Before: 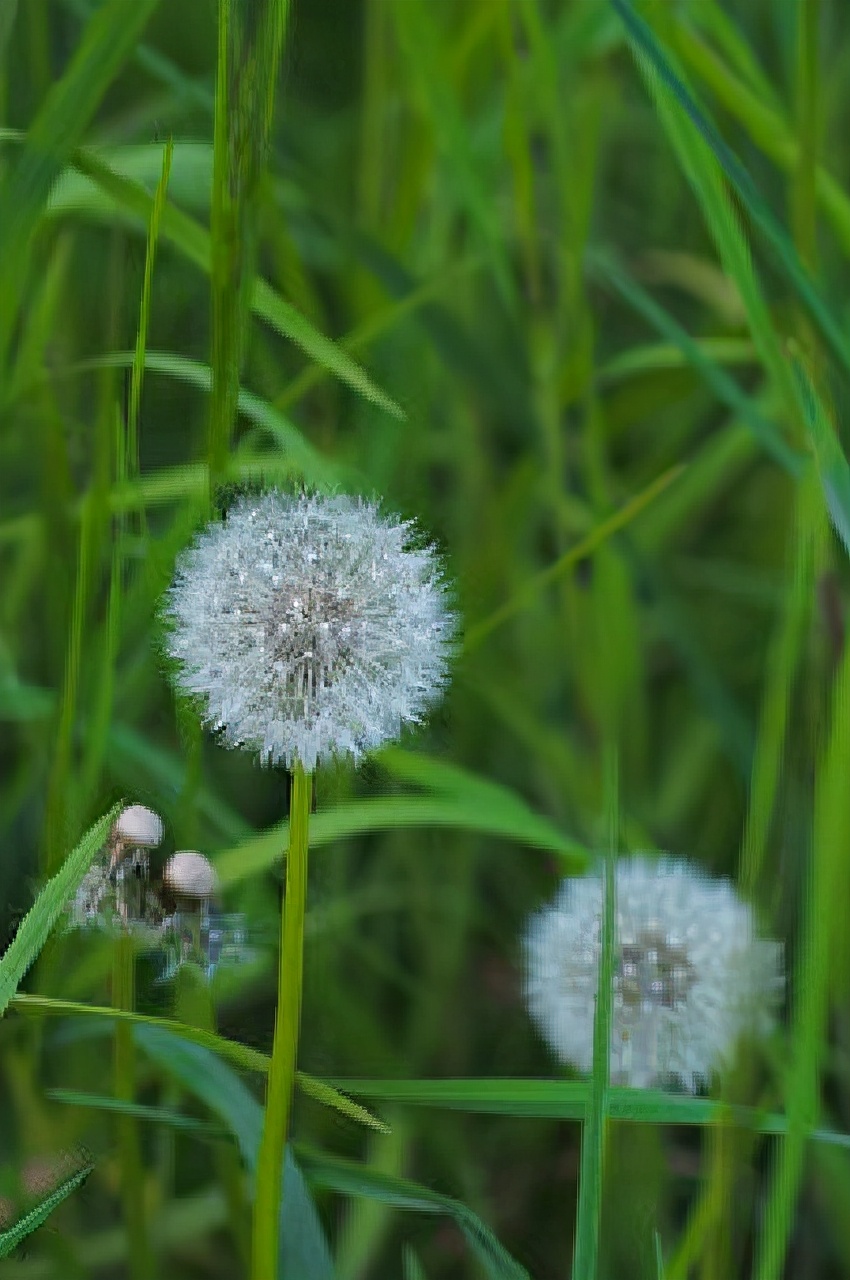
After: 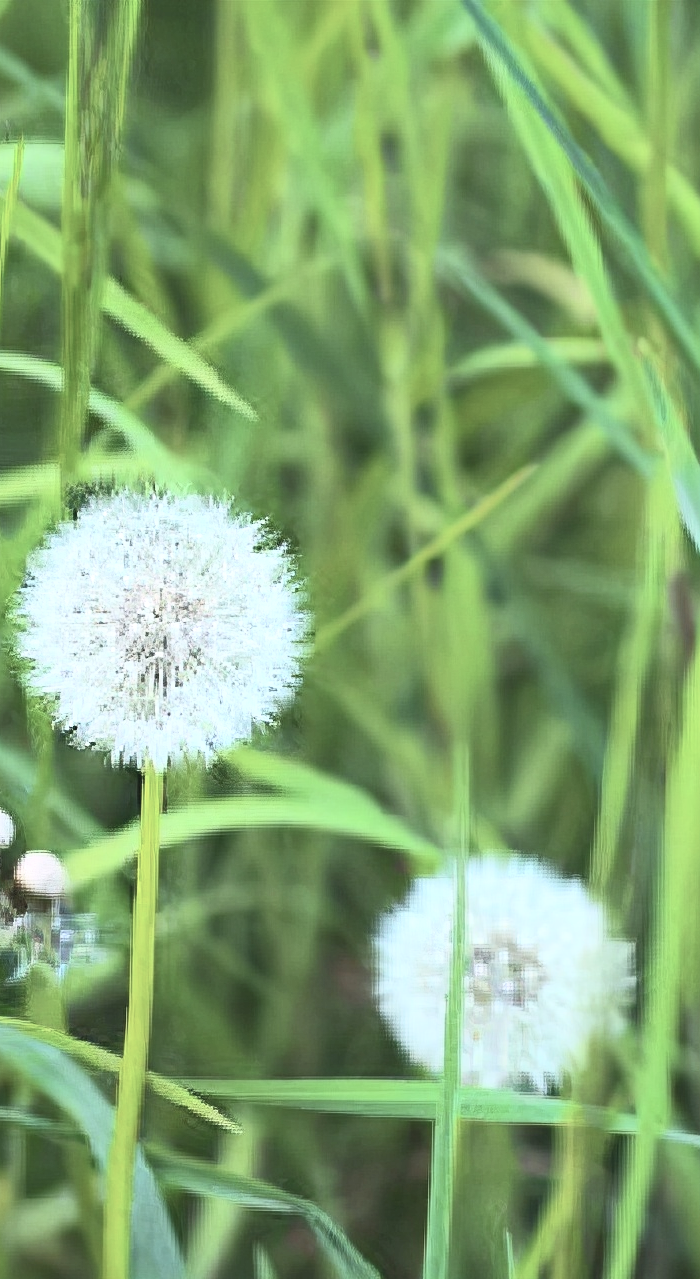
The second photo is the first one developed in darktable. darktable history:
crop: left 17.582%, bottom 0.031%
exposure: exposure 0.6 EV, compensate highlight preservation false
contrast brightness saturation: contrast 0.43, brightness 0.56, saturation -0.19
